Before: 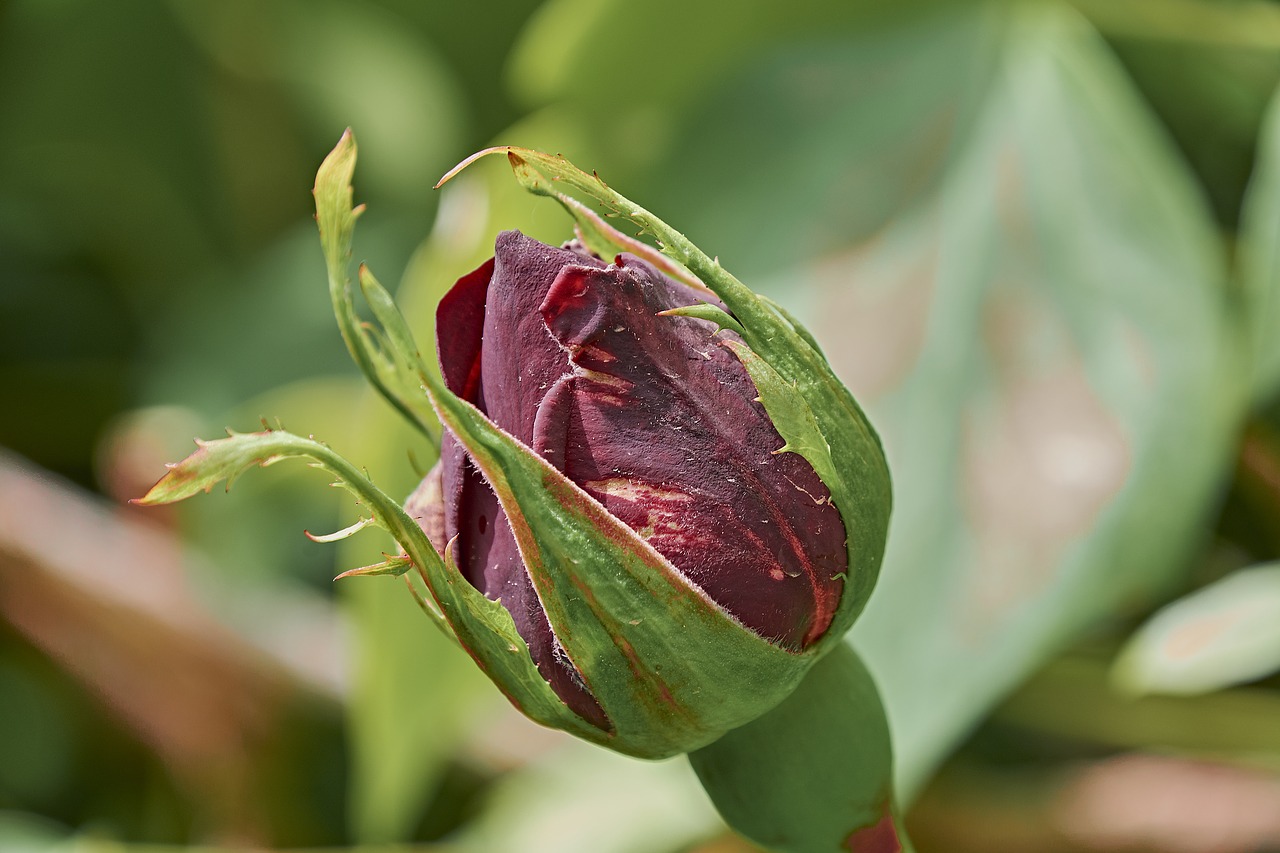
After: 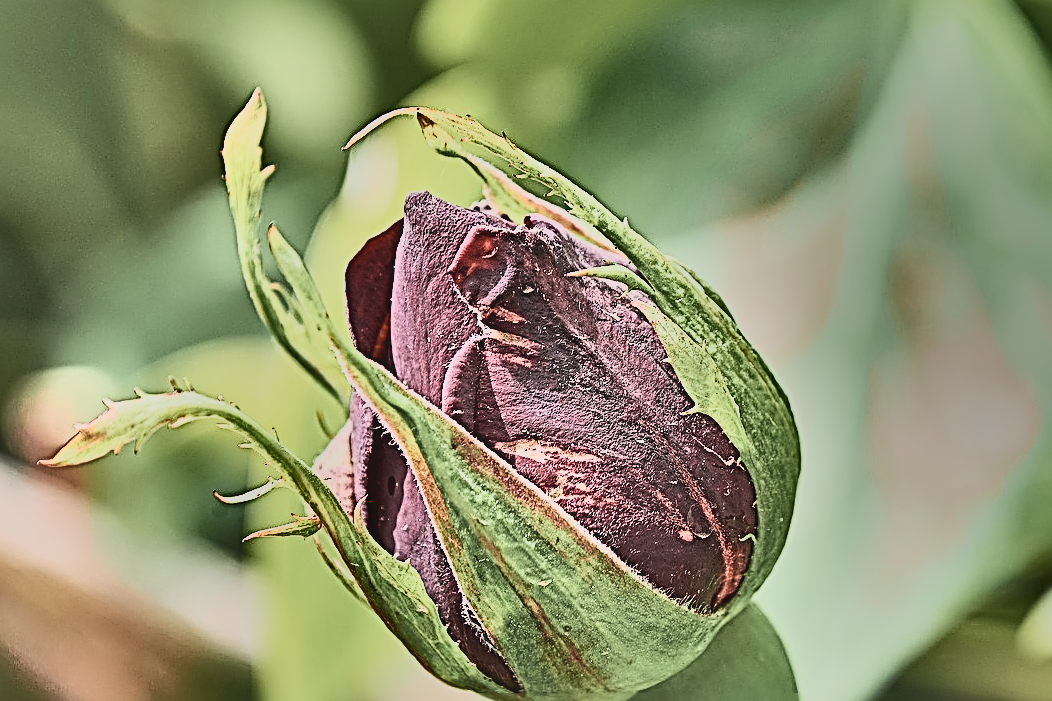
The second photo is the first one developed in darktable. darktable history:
exposure: black level correction 0, exposure 0.499 EV, compensate highlight preservation false
sharpen: radius 3.16, amount 1.741
crop and rotate: left 7.124%, top 4.603%, right 10.629%, bottom 13.188%
shadows and highlights: shadows 20.8, highlights -82.38, soften with gaussian
local contrast: mode bilateral grid, contrast 19, coarseness 49, detail 178%, midtone range 0.2
contrast brightness saturation: contrast -0.252, saturation -0.439
base curve: curves: ch0 [(0, 0) (0.007, 0.004) (0.027, 0.03) (0.046, 0.07) (0.207, 0.54) (0.442, 0.872) (0.673, 0.972) (1, 1)]
